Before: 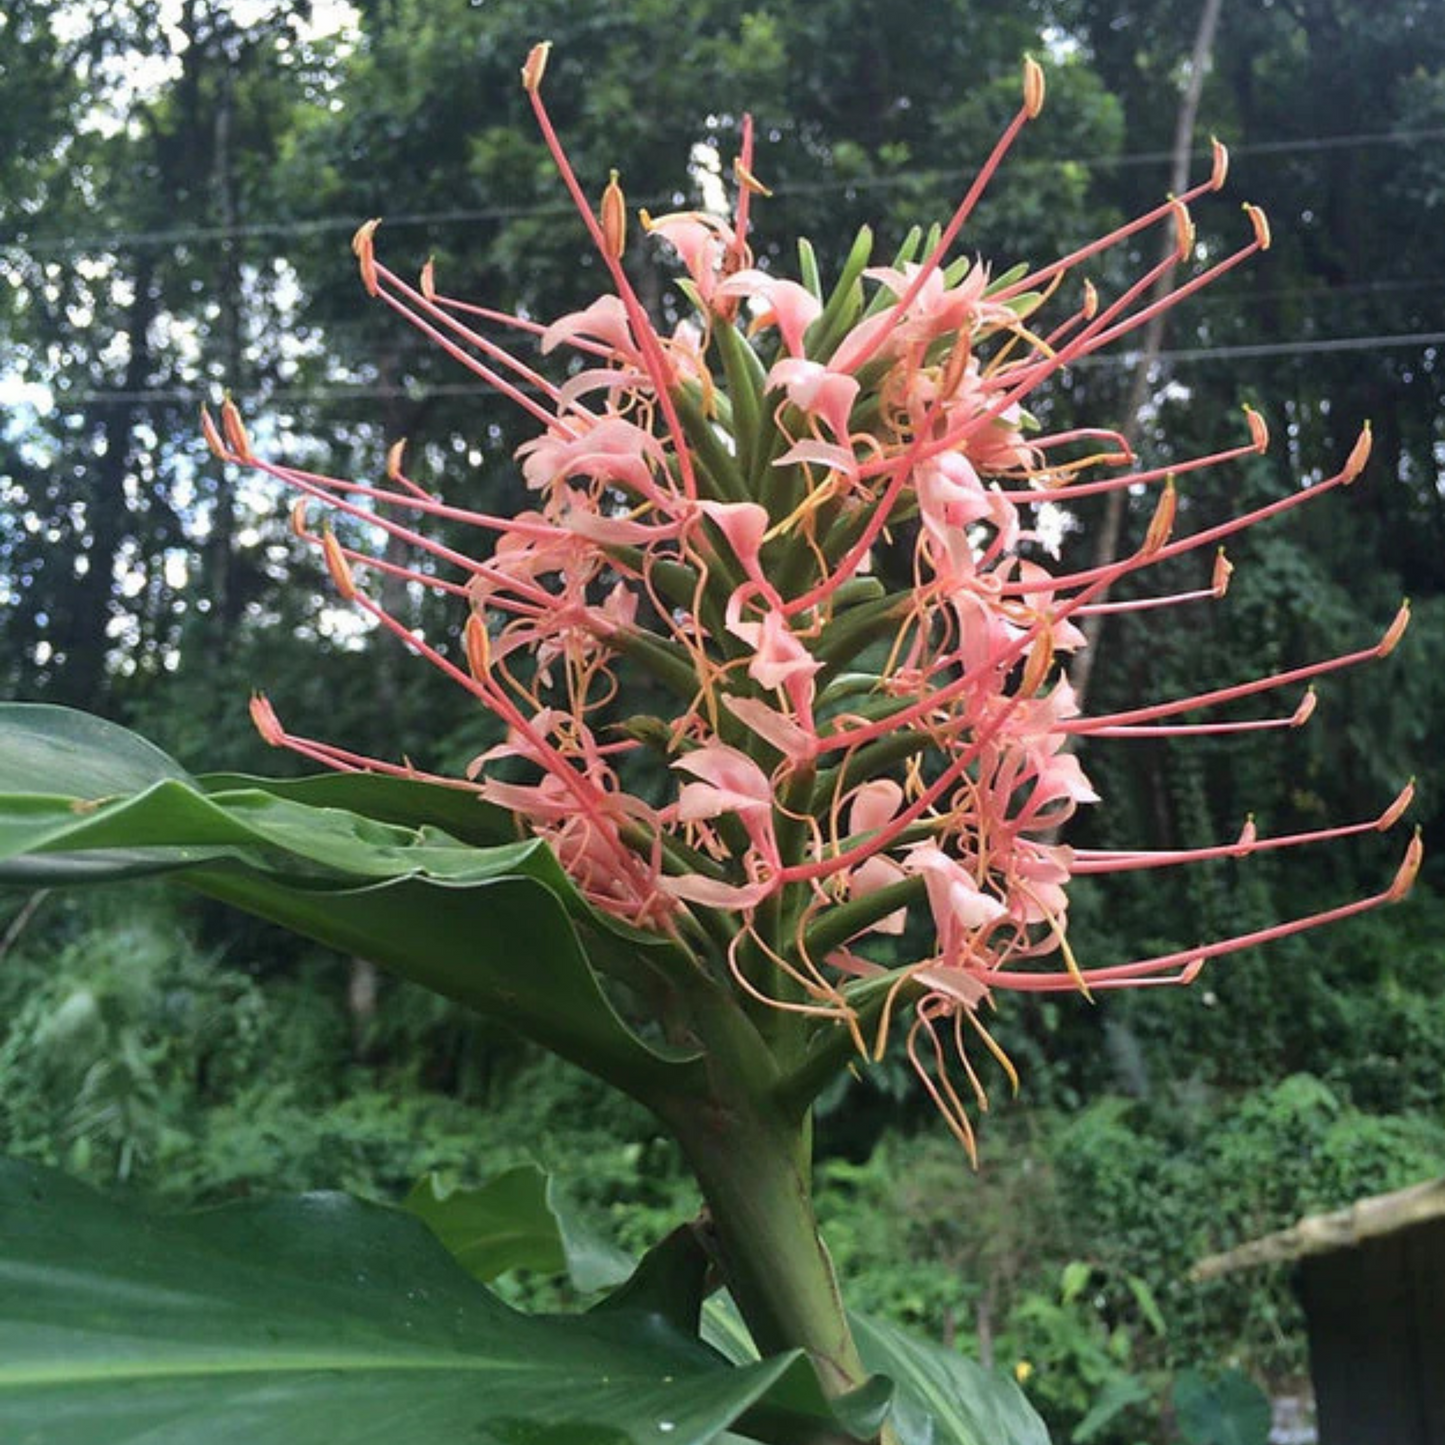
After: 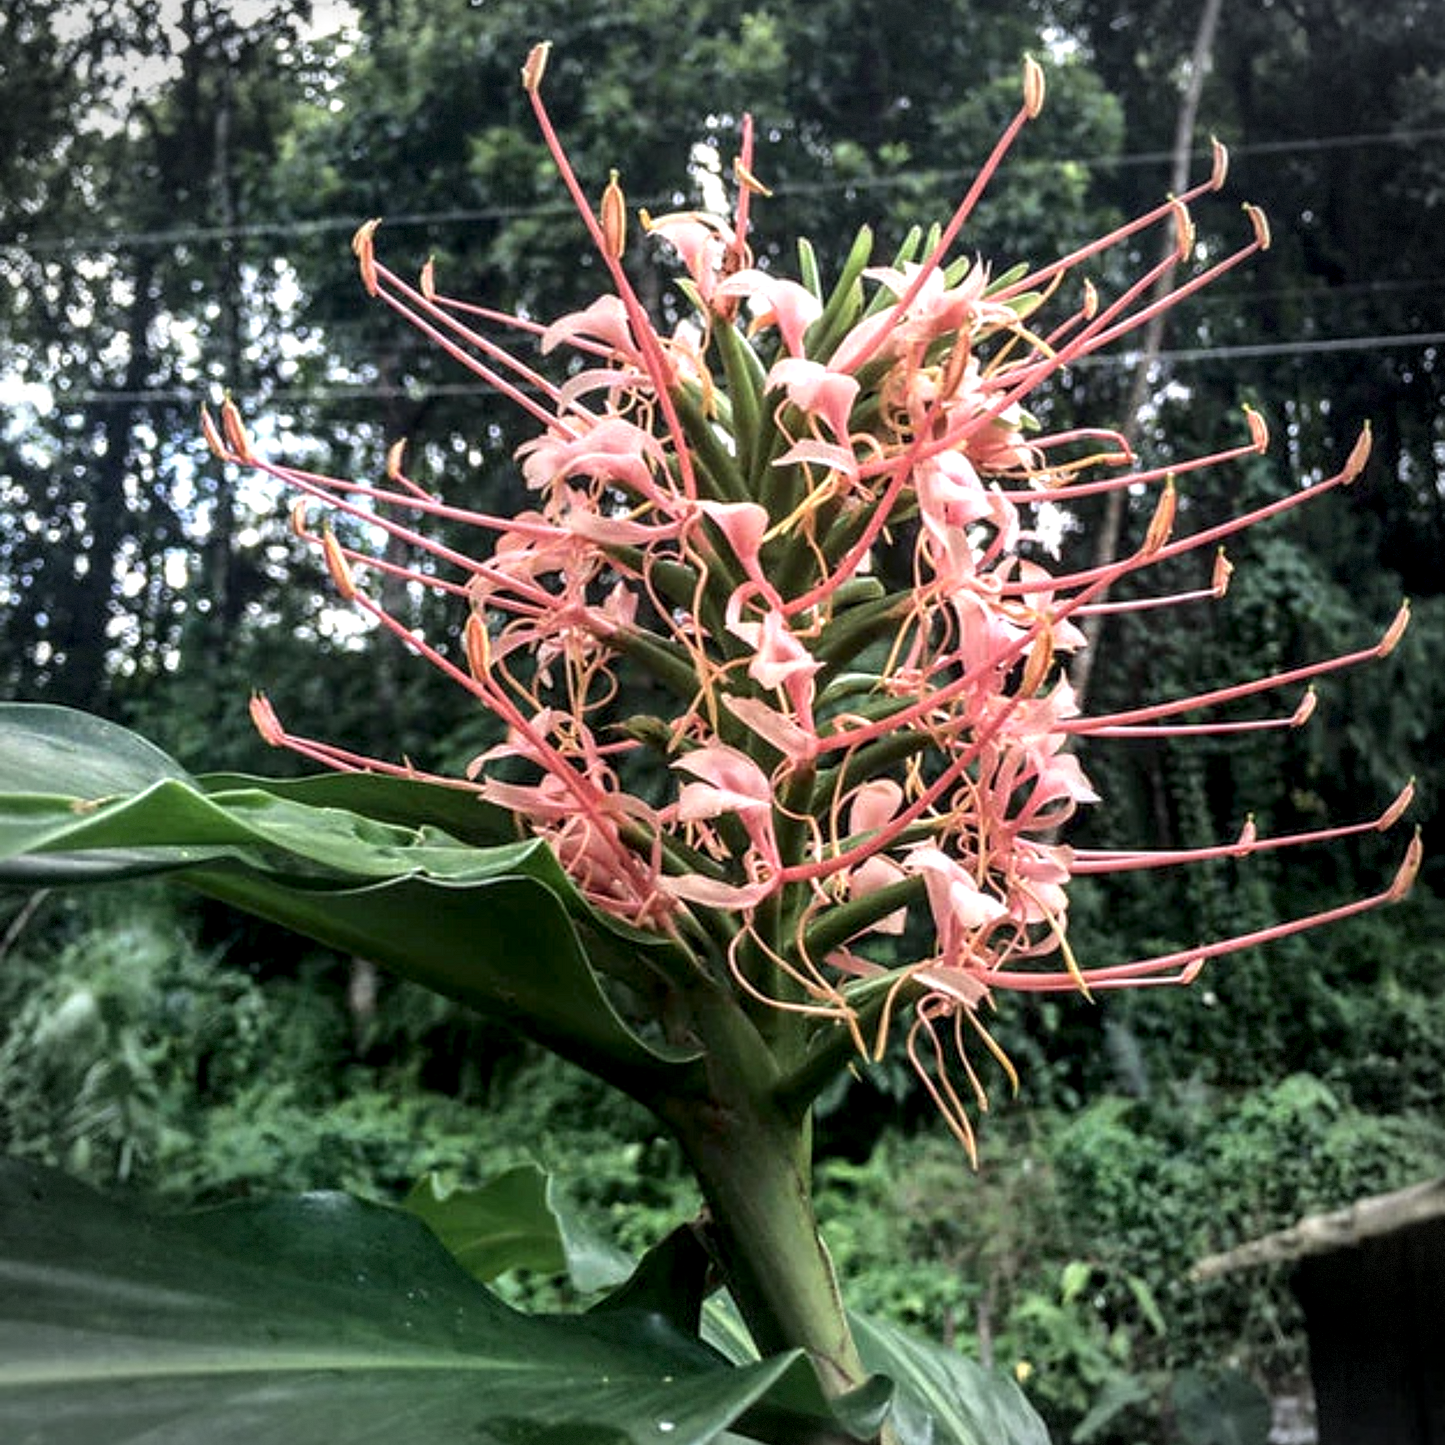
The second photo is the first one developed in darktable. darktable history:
local contrast: highlights 19%, detail 186%
vignetting: dithering 8-bit output, unbound false
